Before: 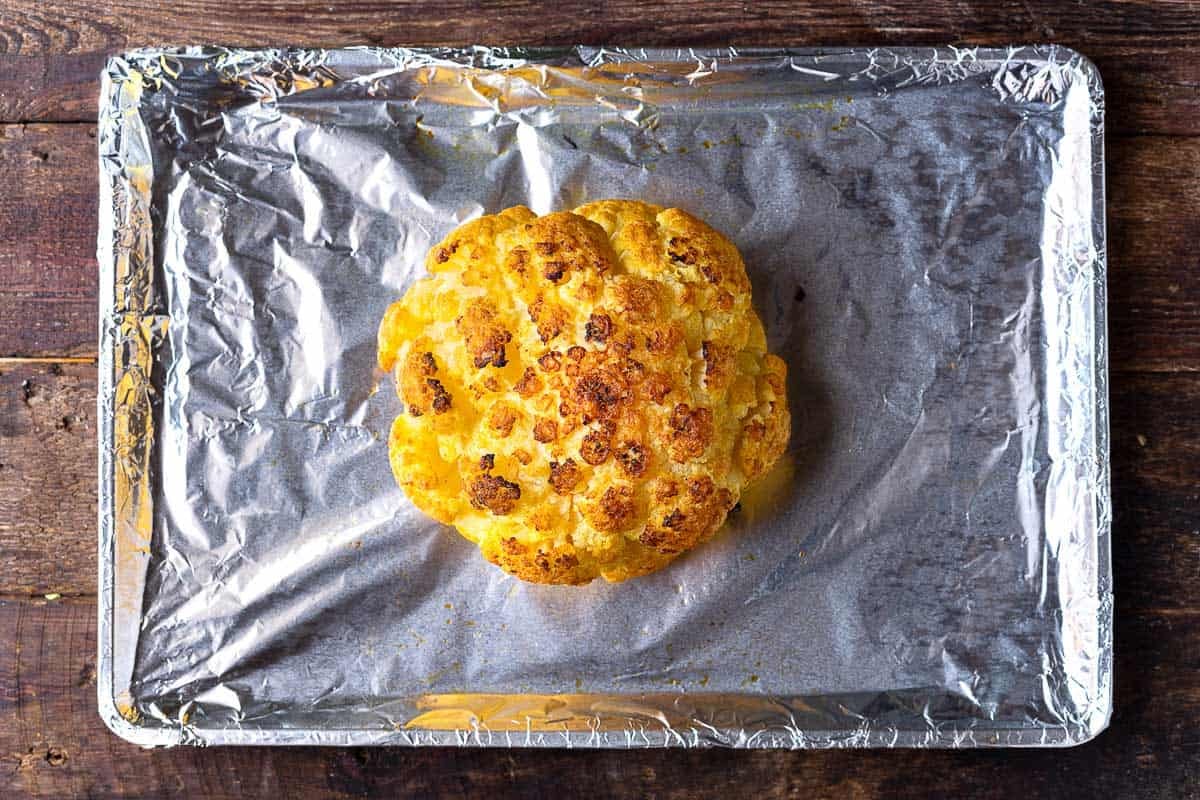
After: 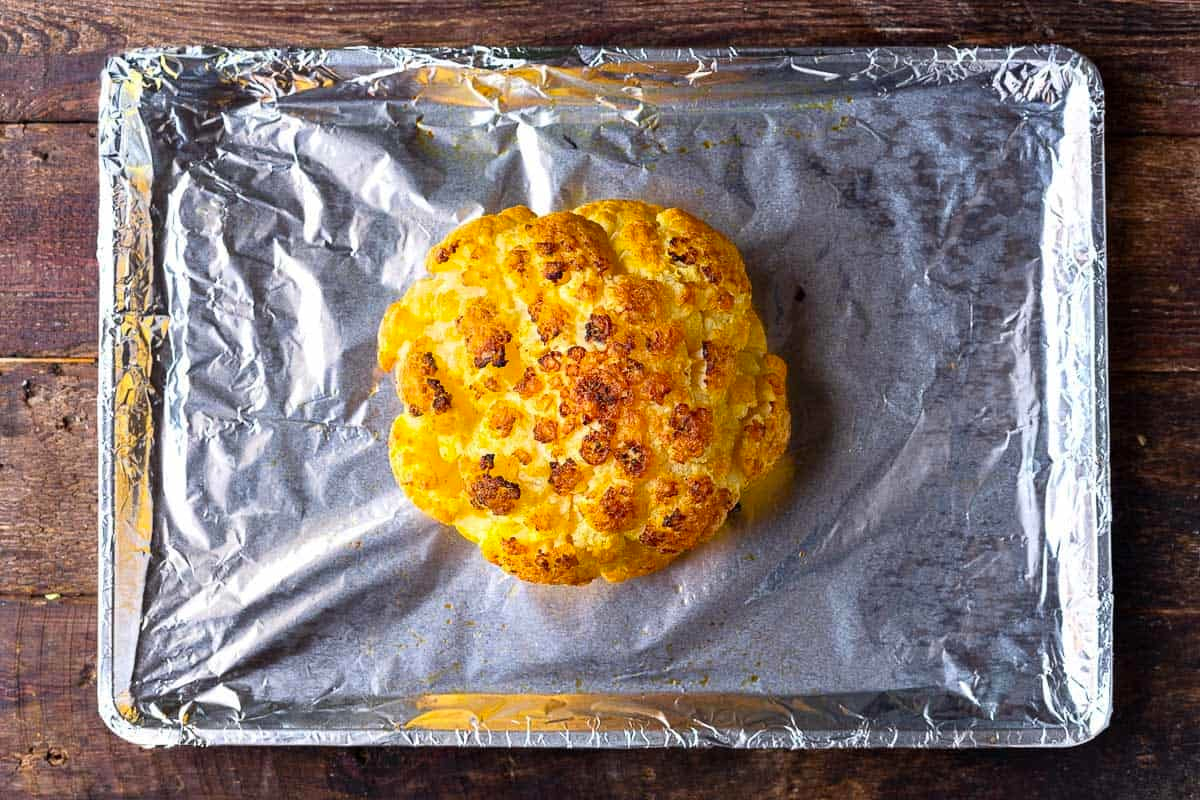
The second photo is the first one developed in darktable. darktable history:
contrast brightness saturation: contrast 0.041, saturation 0.154
